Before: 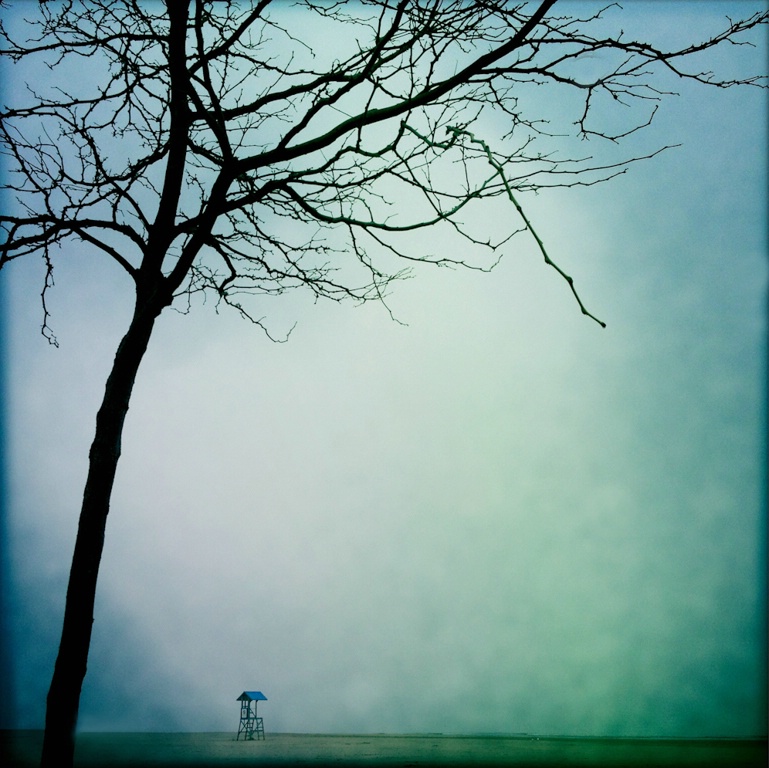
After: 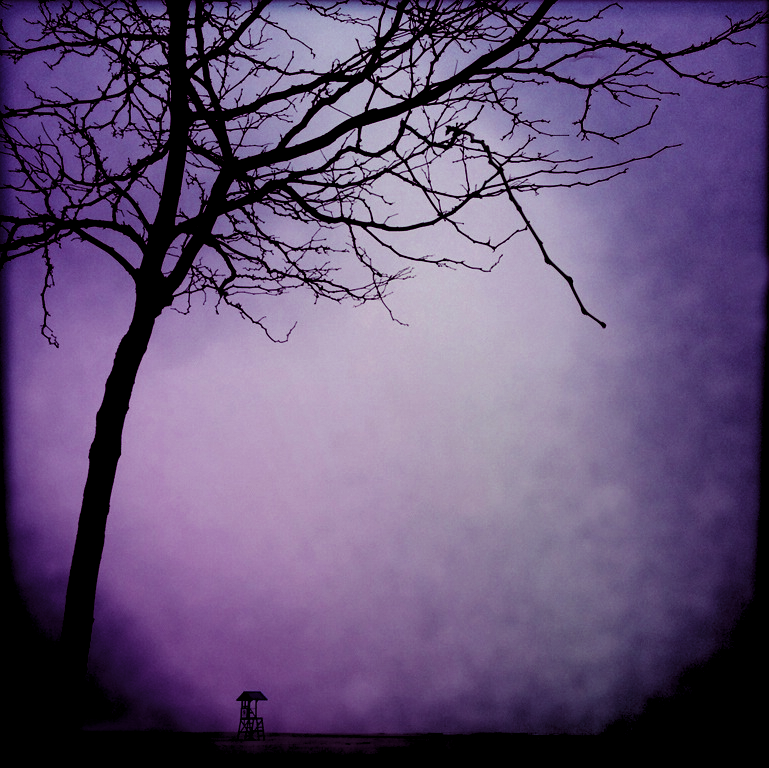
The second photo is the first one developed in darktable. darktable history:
levels: levels [0.116, 0.574, 1]
color balance: mode lift, gamma, gain (sRGB), lift [1, 1, 0.101, 1]
